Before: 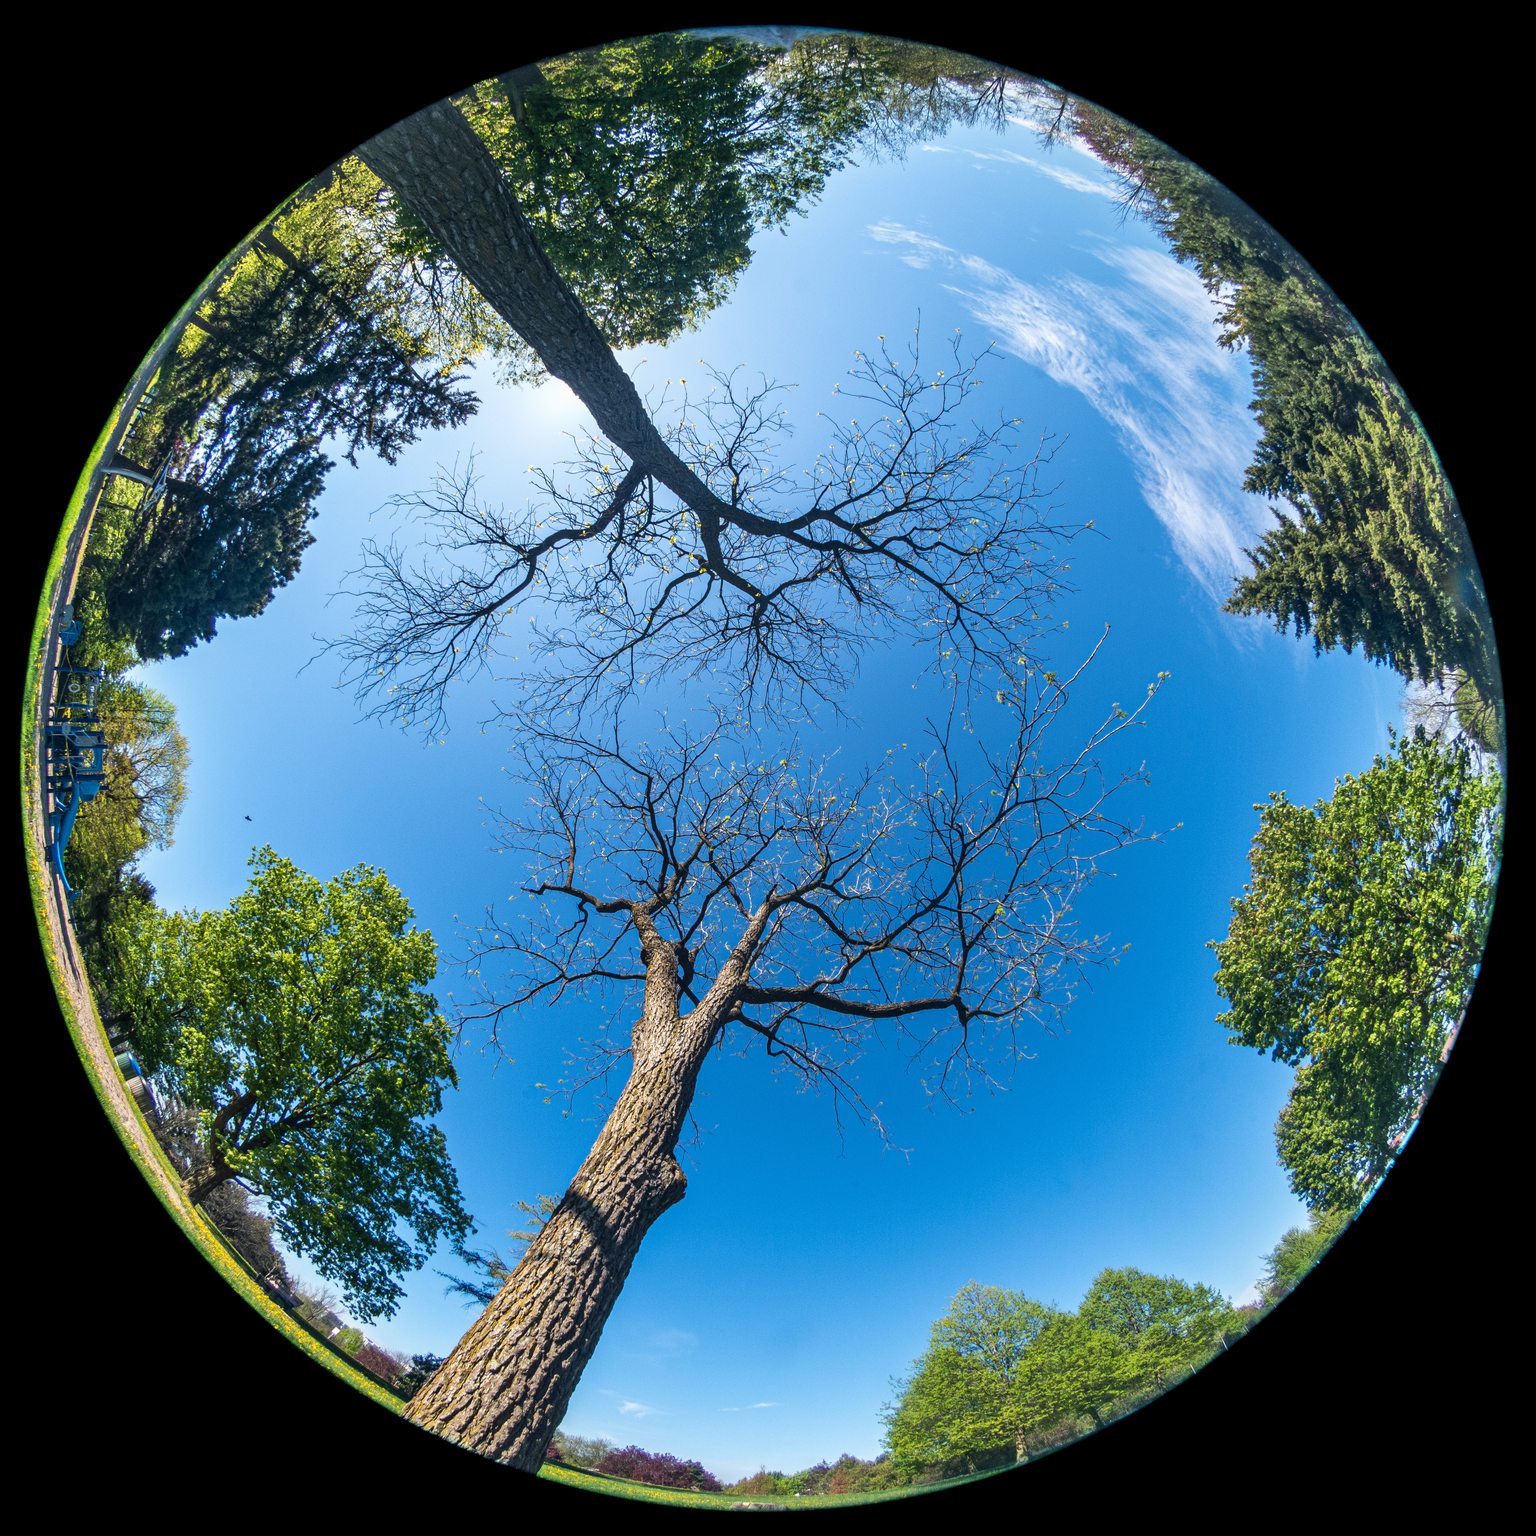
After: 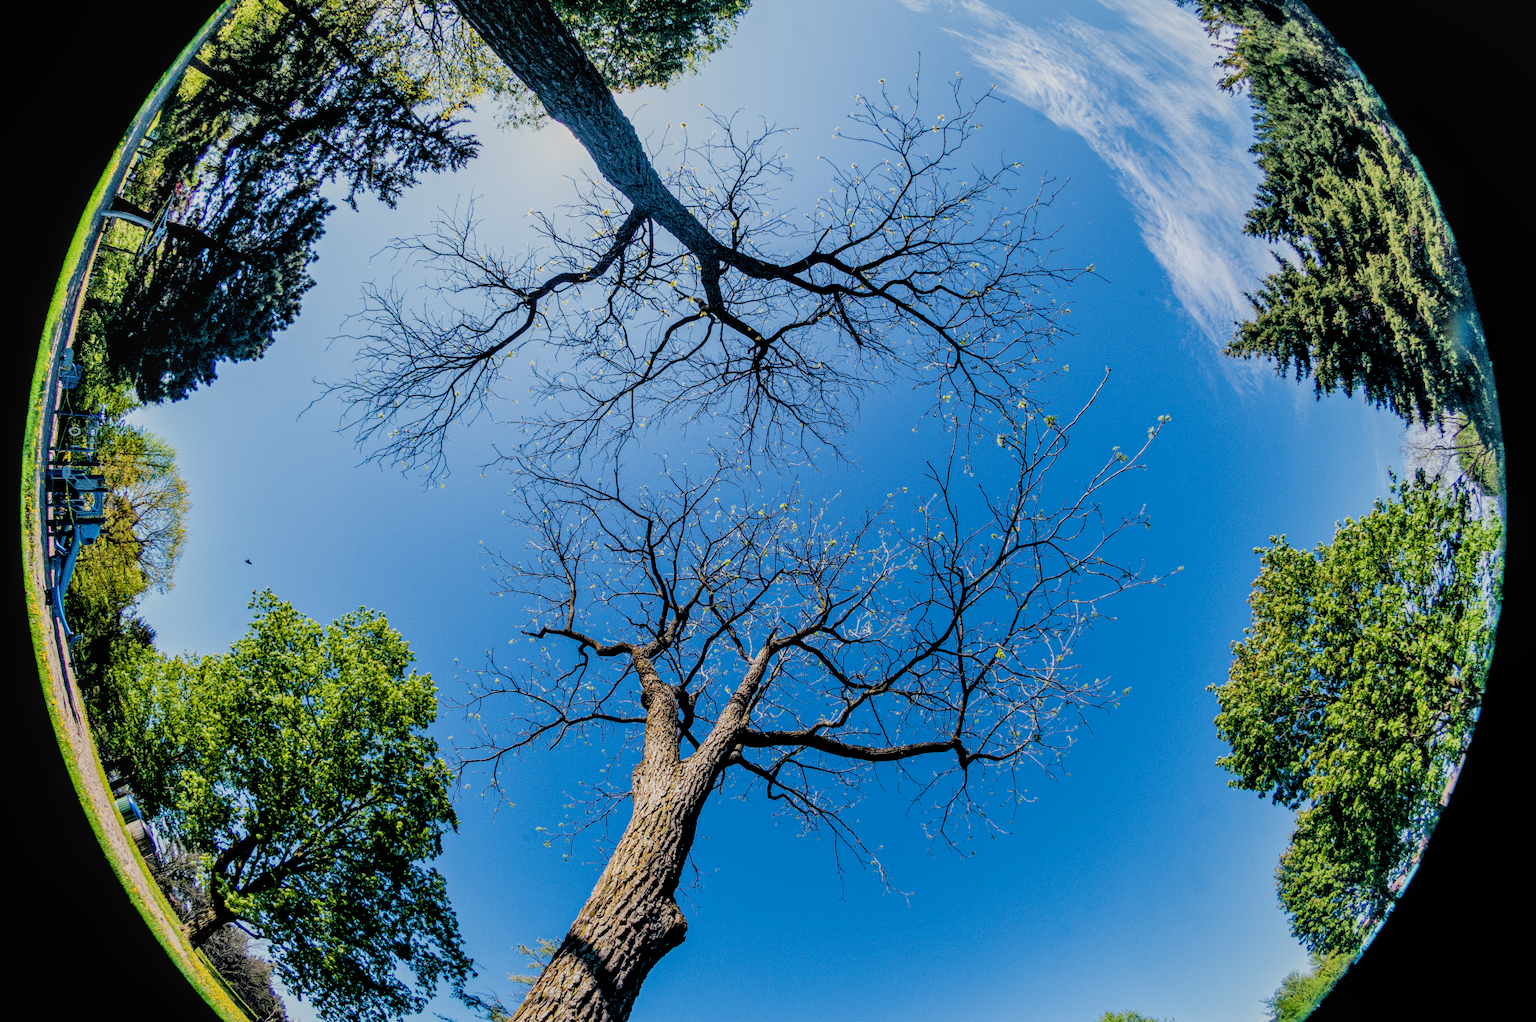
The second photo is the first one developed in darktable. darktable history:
color balance rgb: perceptual saturation grading › global saturation 20%, perceptual saturation grading › highlights -25%, perceptual saturation grading › shadows 25%
tone equalizer: -8 EV 0.001 EV, -7 EV -0.004 EV, -6 EV 0.009 EV, -5 EV 0.032 EV, -4 EV 0.276 EV, -3 EV 0.644 EV, -2 EV 0.584 EV, -1 EV 0.187 EV, +0 EV 0.024 EV
local contrast: on, module defaults
exposure: black level correction 0.031, exposure 0.304 EV, compensate highlight preservation false
filmic rgb: black relative exposure -6.82 EV, white relative exposure 5.89 EV, hardness 2.71
crop: top 16.727%, bottom 16.727%
